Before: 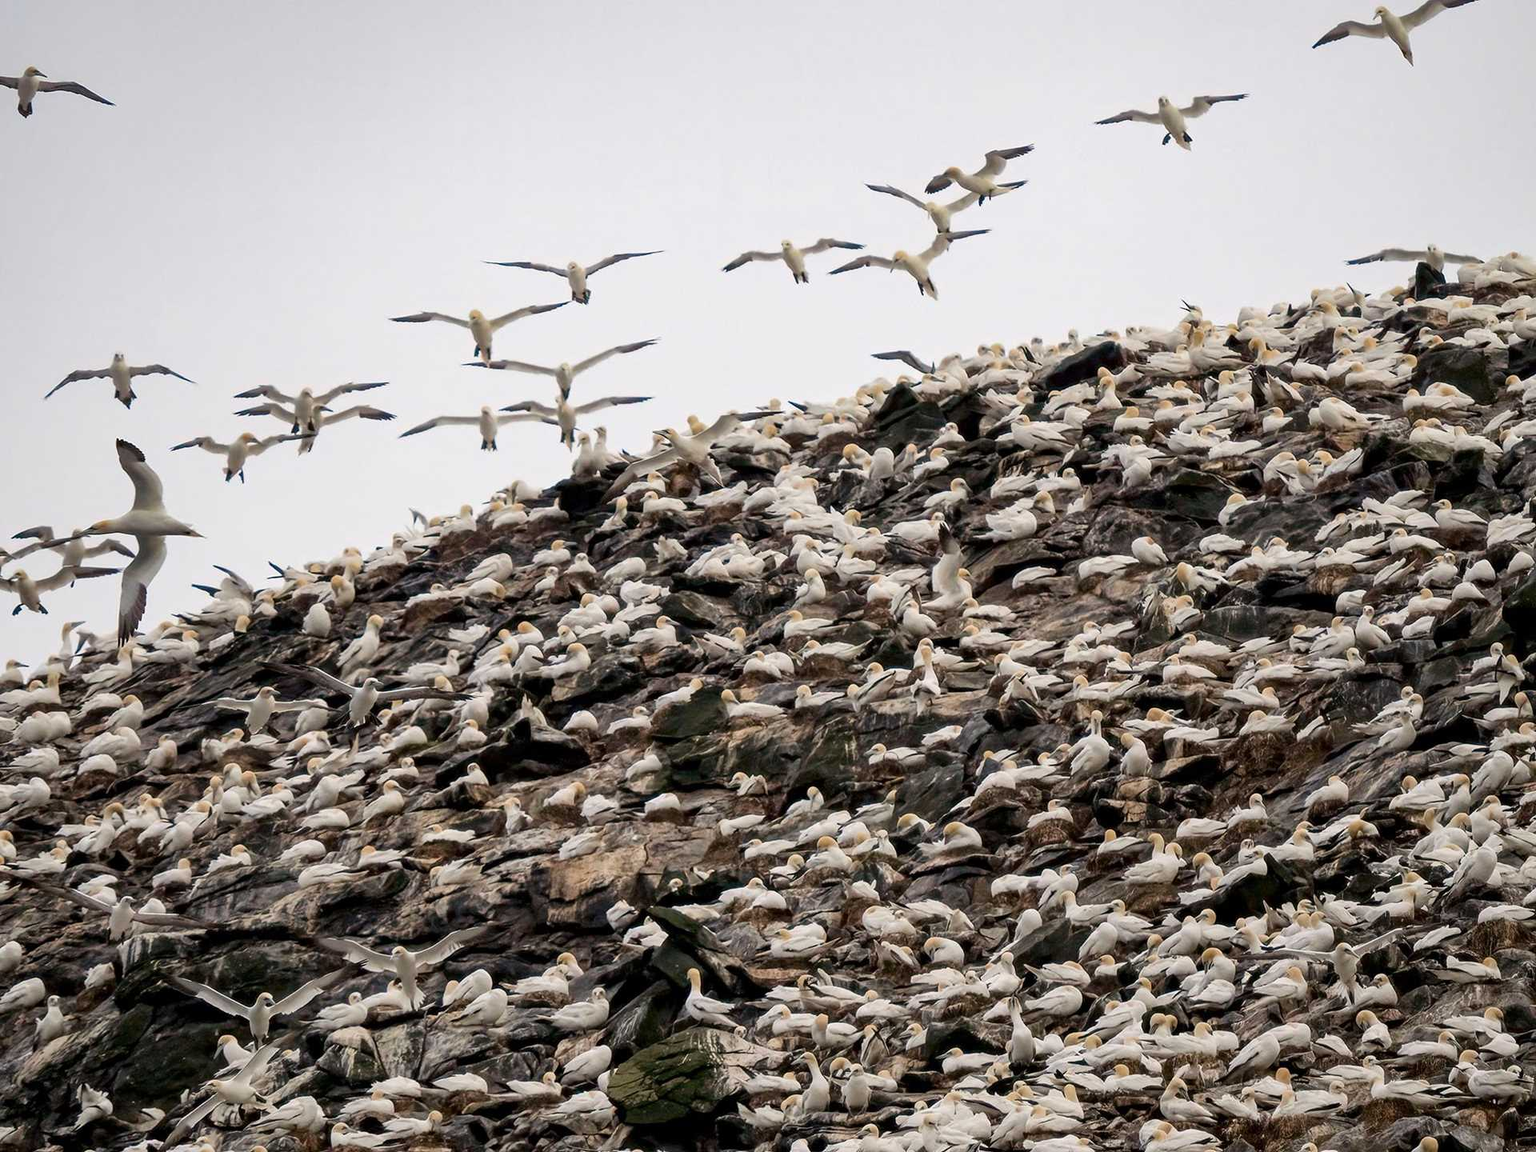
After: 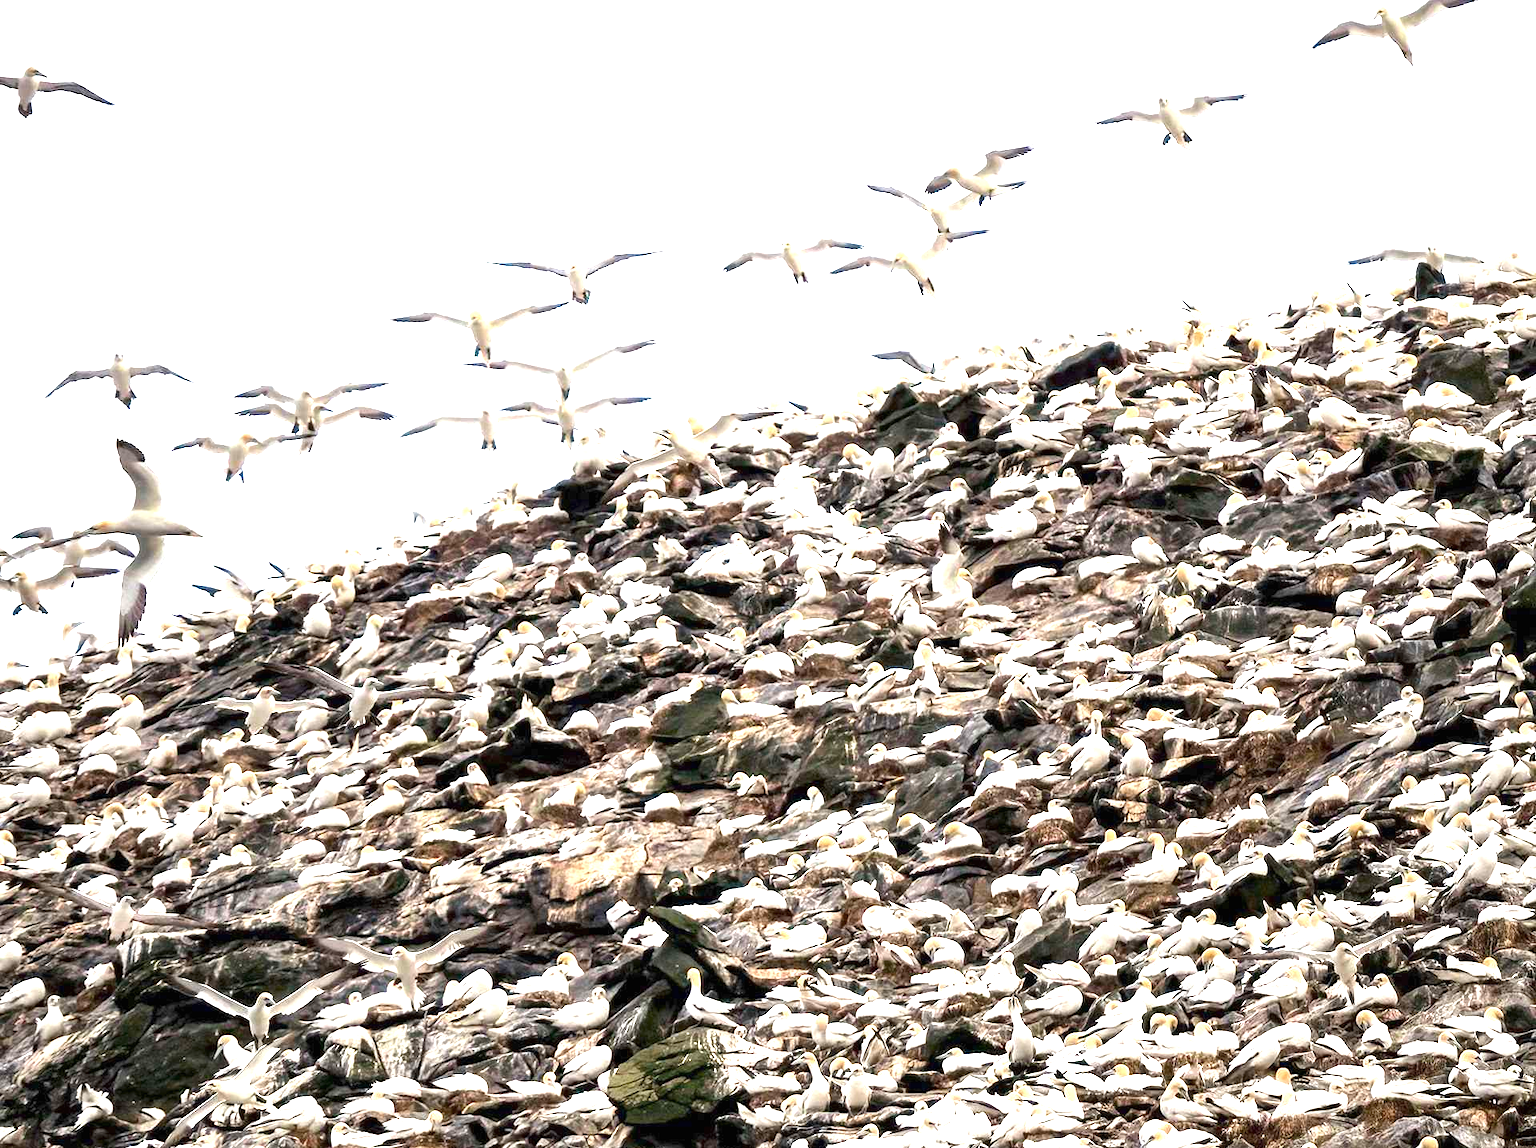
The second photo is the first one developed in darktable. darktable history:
crop: top 0.05%, bottom 0.098%
exposure: black level correction 0, exposure 1.741 EV, compensate exposure bias true, compensate highlight preservation false
